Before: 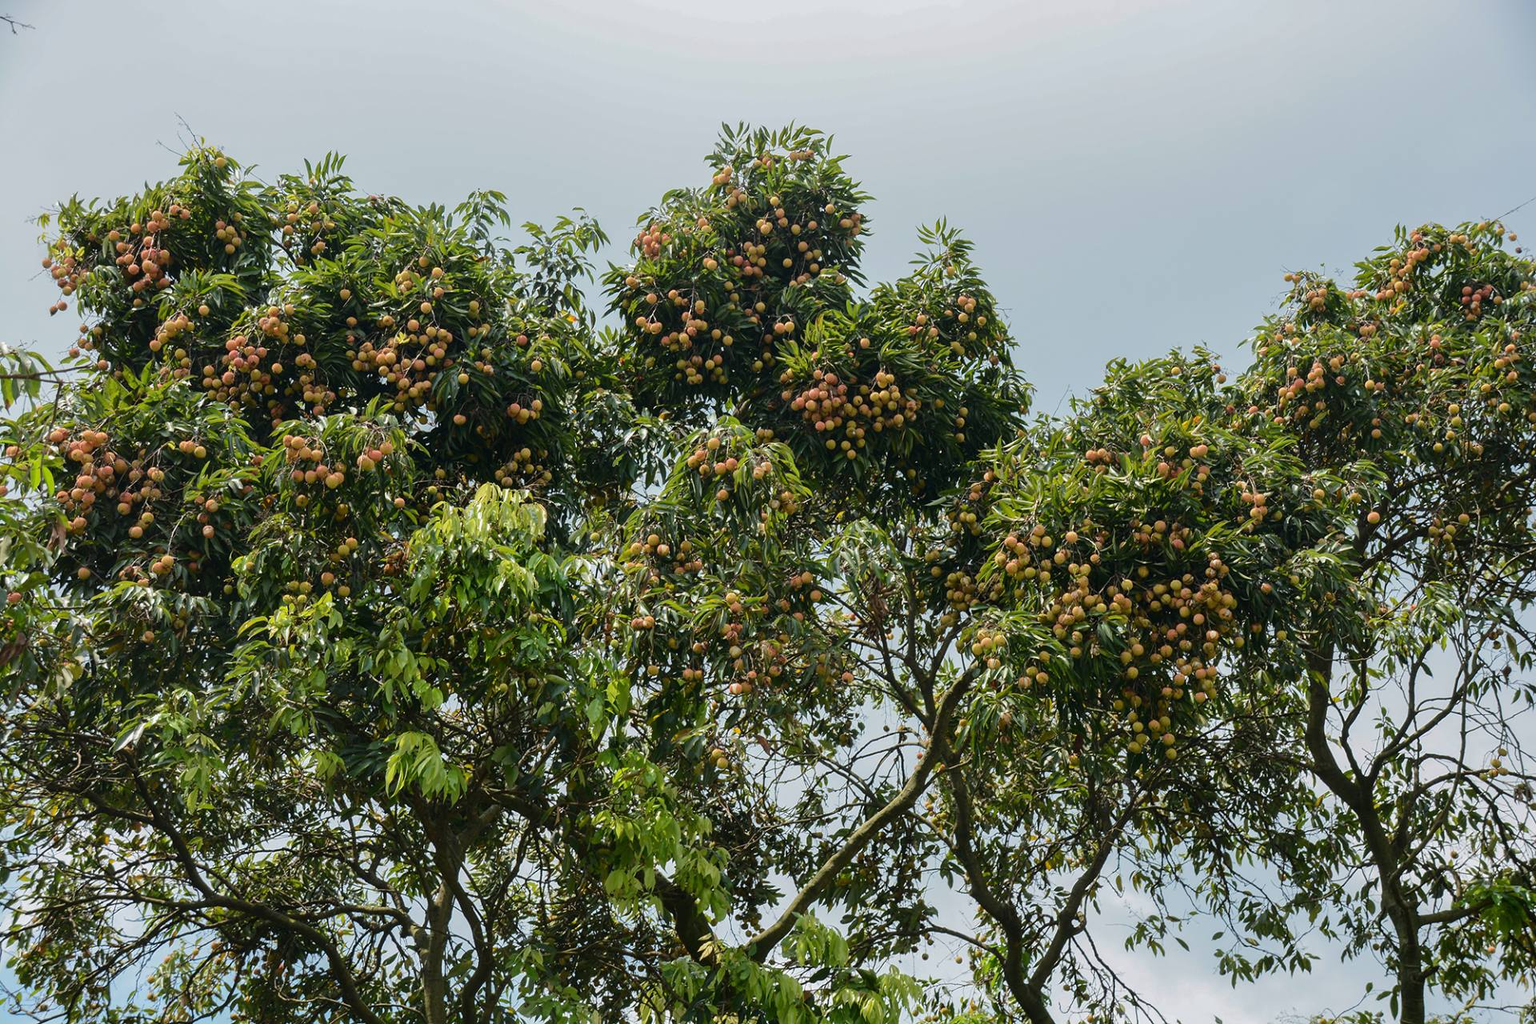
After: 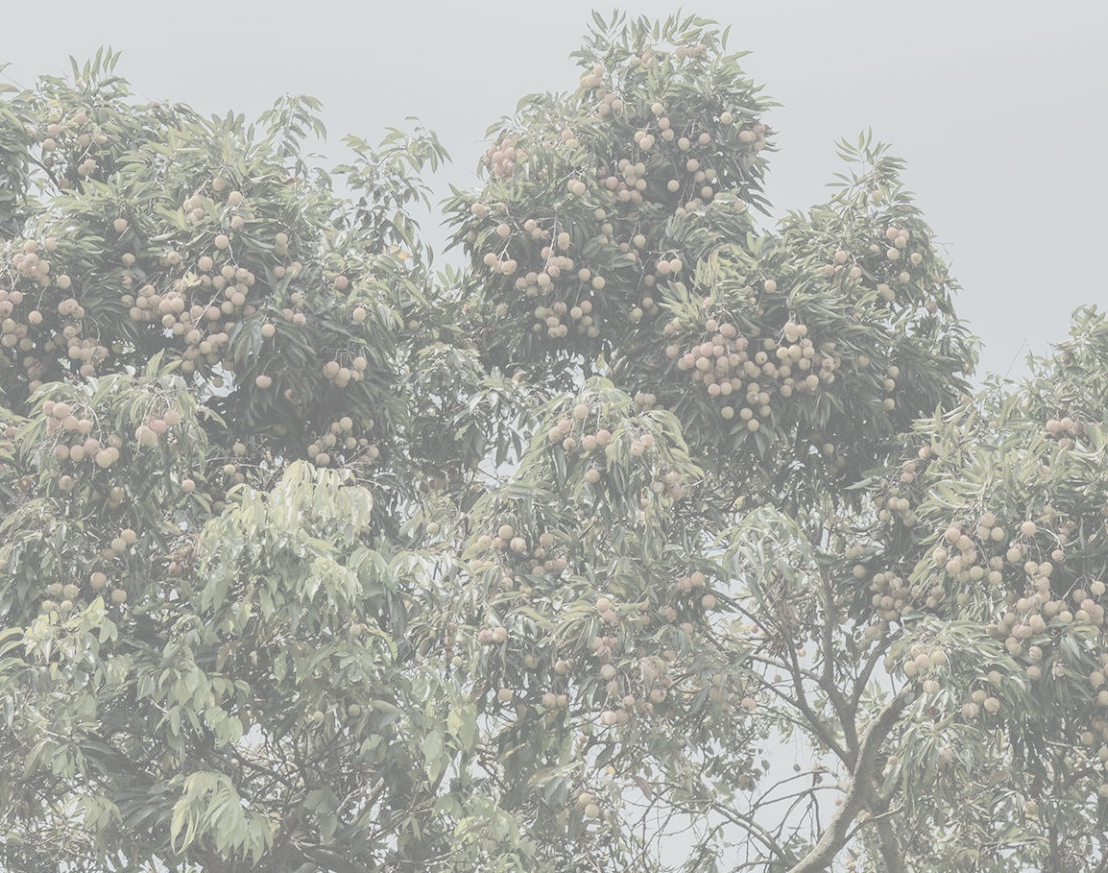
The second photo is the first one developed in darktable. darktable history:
contrast brightness saturation: contrast -0.32, brightness 0.75, saturation -0.78
crop: left 16.202%, top 11.208%, right 26.045%, bottom 20.557%
